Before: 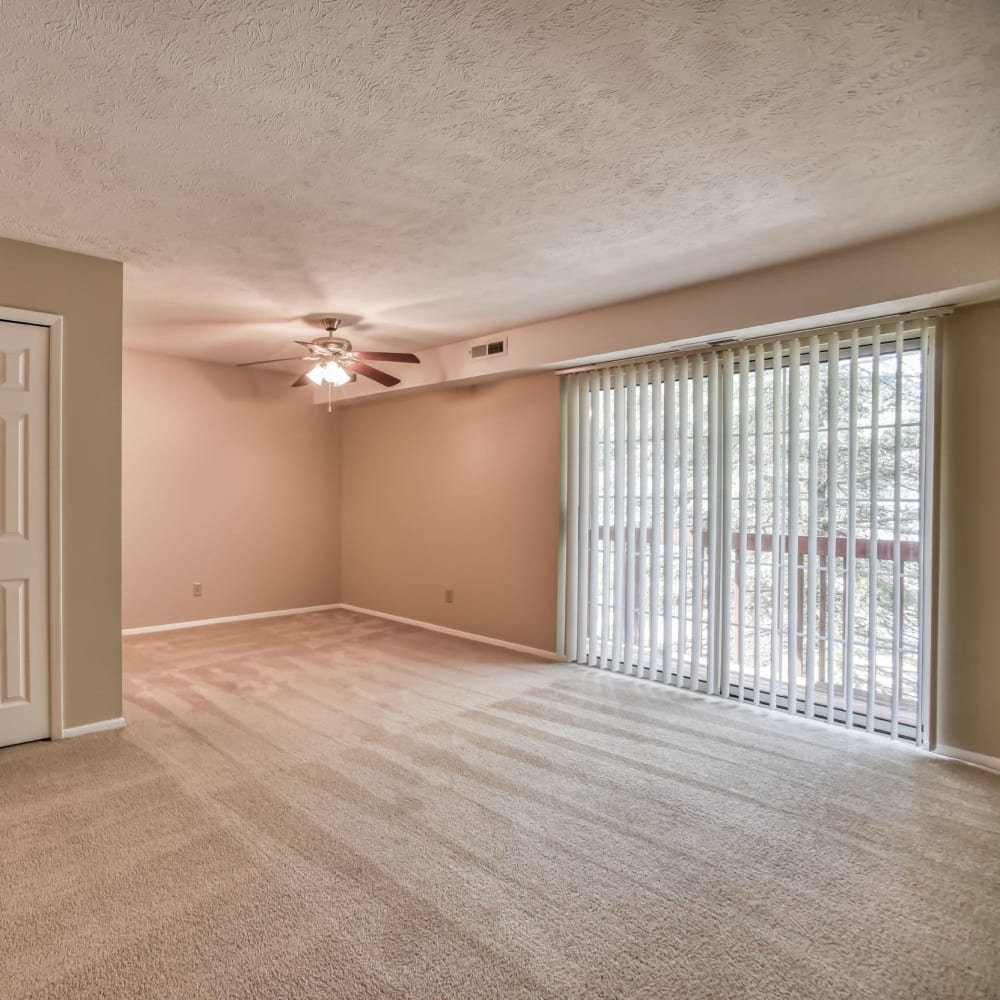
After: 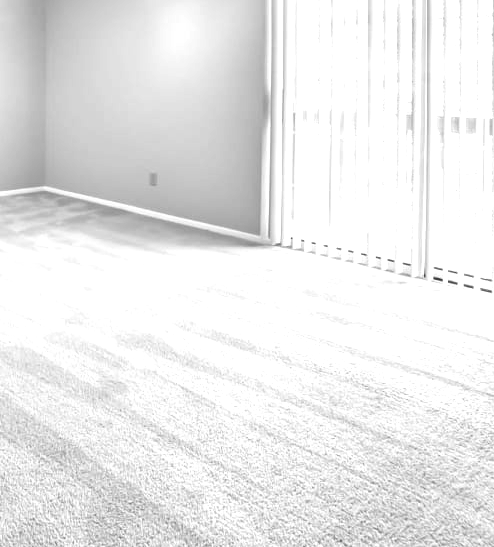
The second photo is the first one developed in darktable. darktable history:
crop: left 29.672%, top 41.786%, right 20.851%, bottom 3.487%
monochrome: a 16.01, b -2.65, highlights 0.52
exposure: black level correction 0, exposure 1.3 EV, compensate highlight preservation false
